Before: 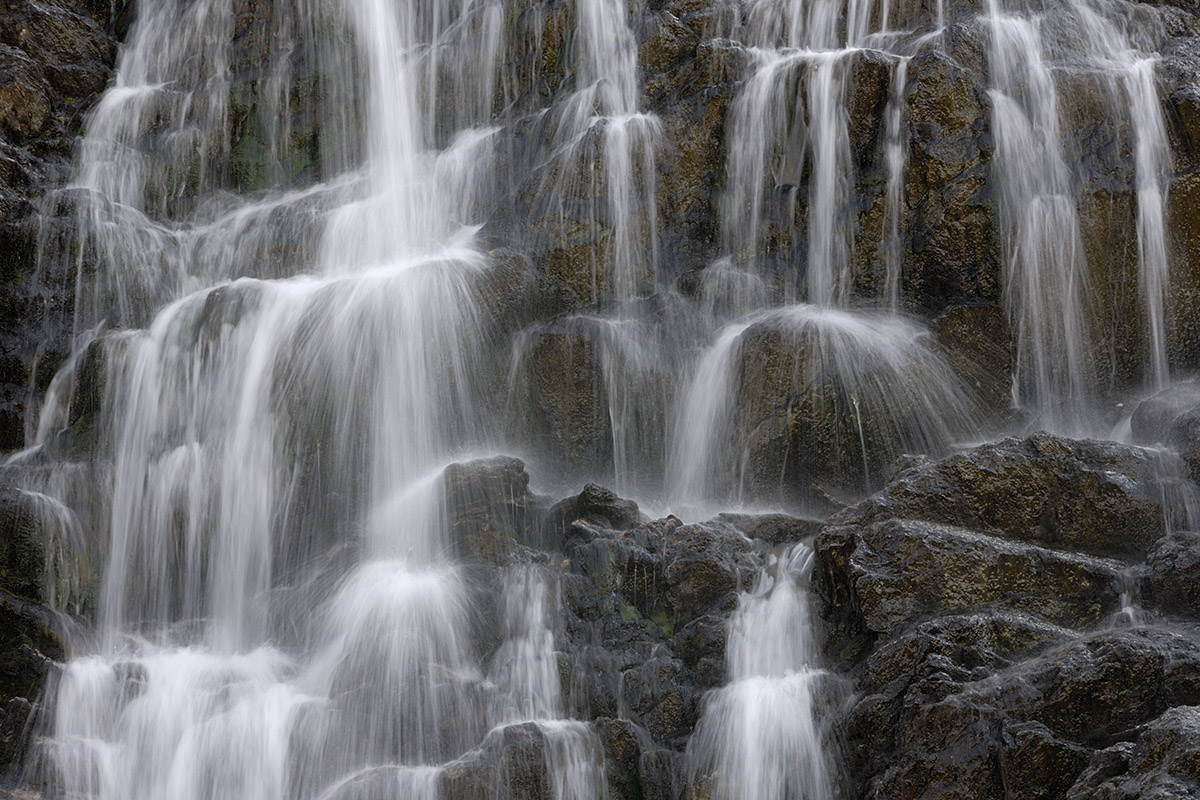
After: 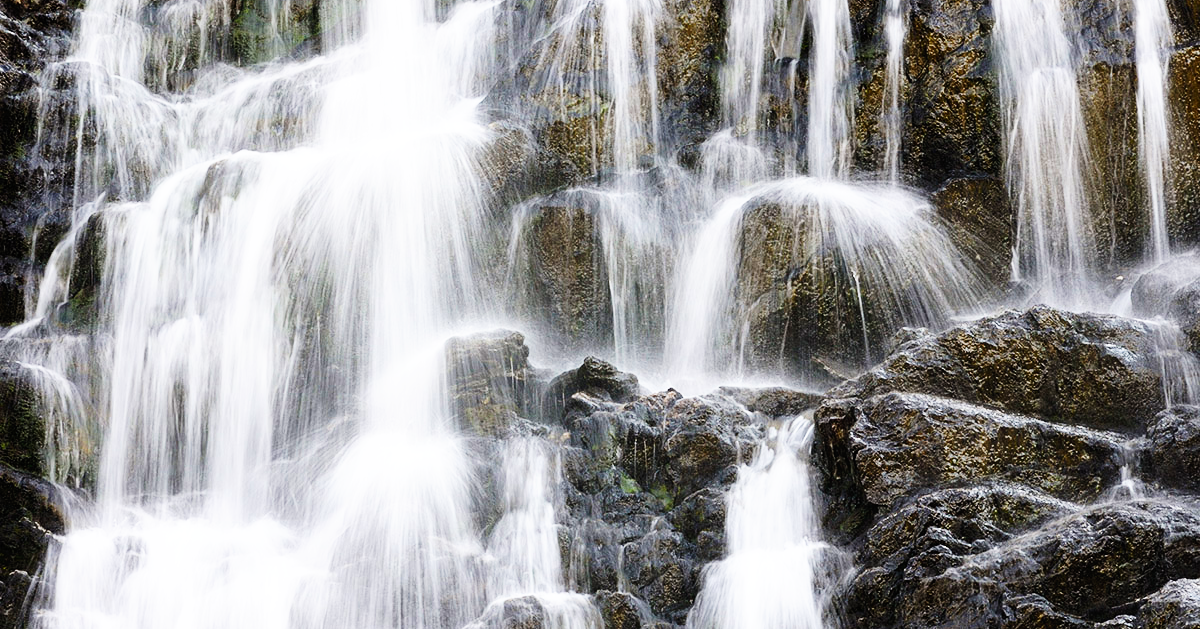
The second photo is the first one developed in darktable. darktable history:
contrast brightness saturation: contrast 0.147, brightness 0.053
base curve: curves: ch0 [(0, 0) (0.007, 0.004) (0.027, 0.03) (0.046, 0.07) (0.207, 0.54) (0.442, 0.872) (0.673, 0.972) (1, 1)], preserve colors none
exposure: exposure 0.174 EV, compensate highlight preservation false
crop and rotate: top 15.929%, bottom 5.361%
